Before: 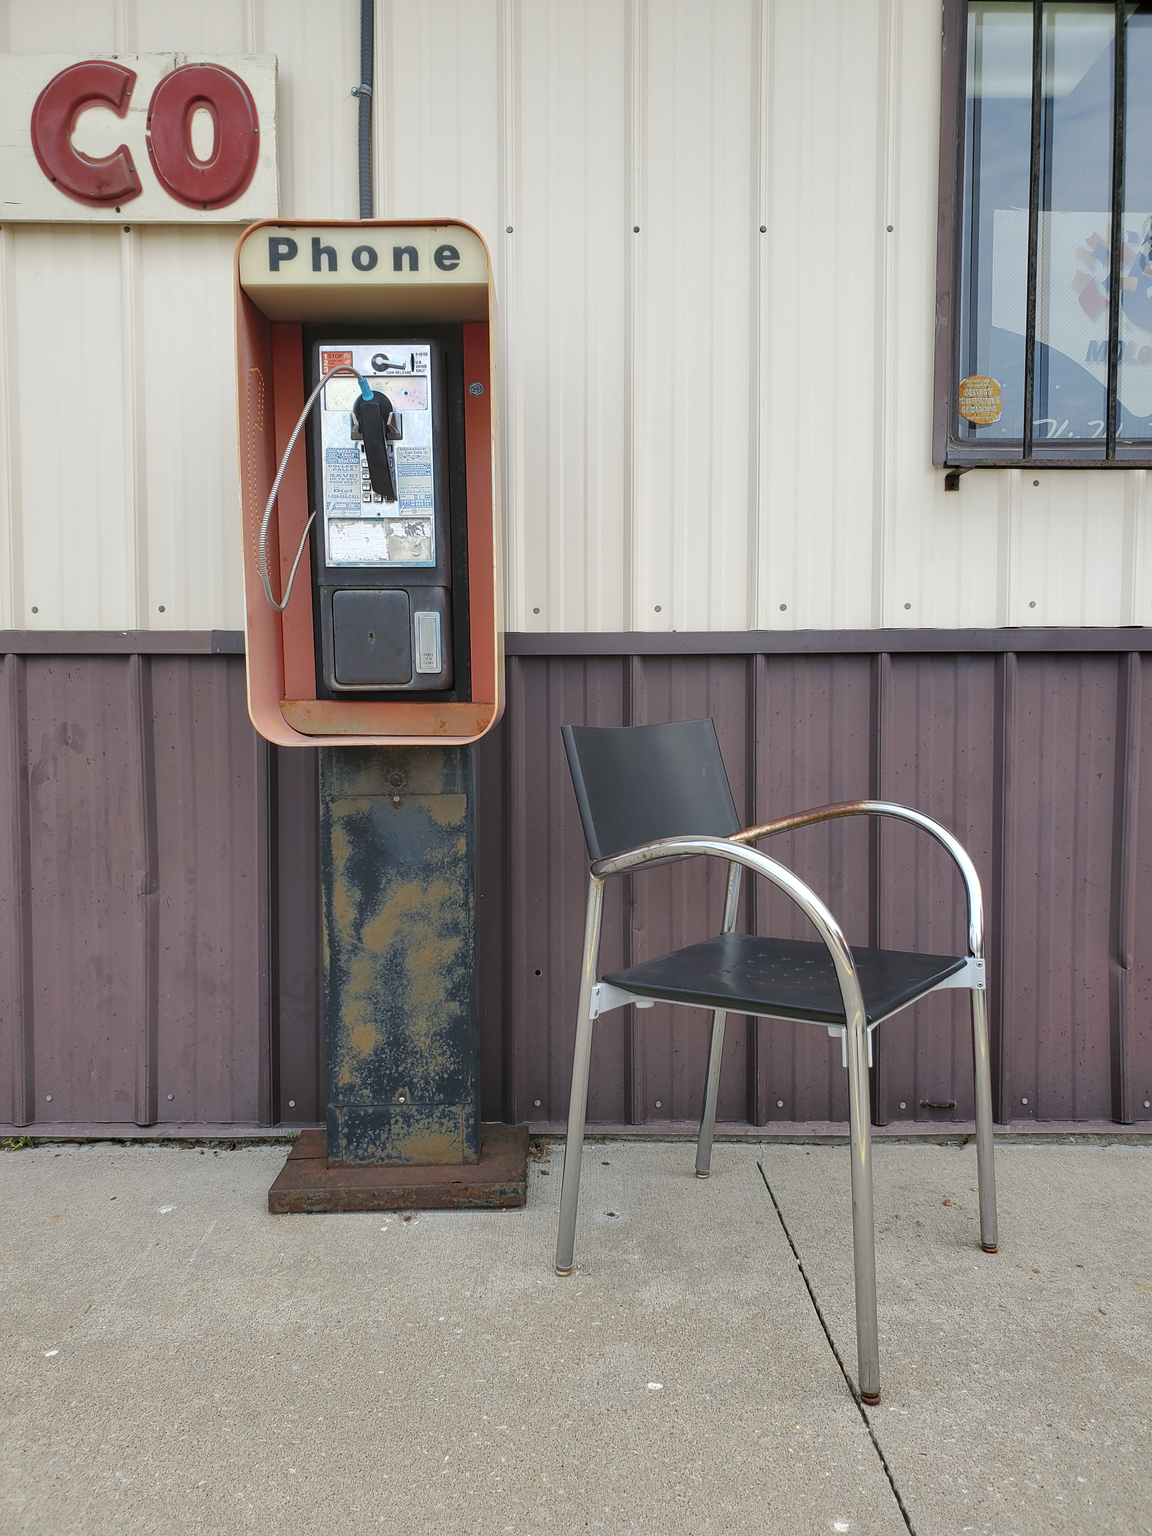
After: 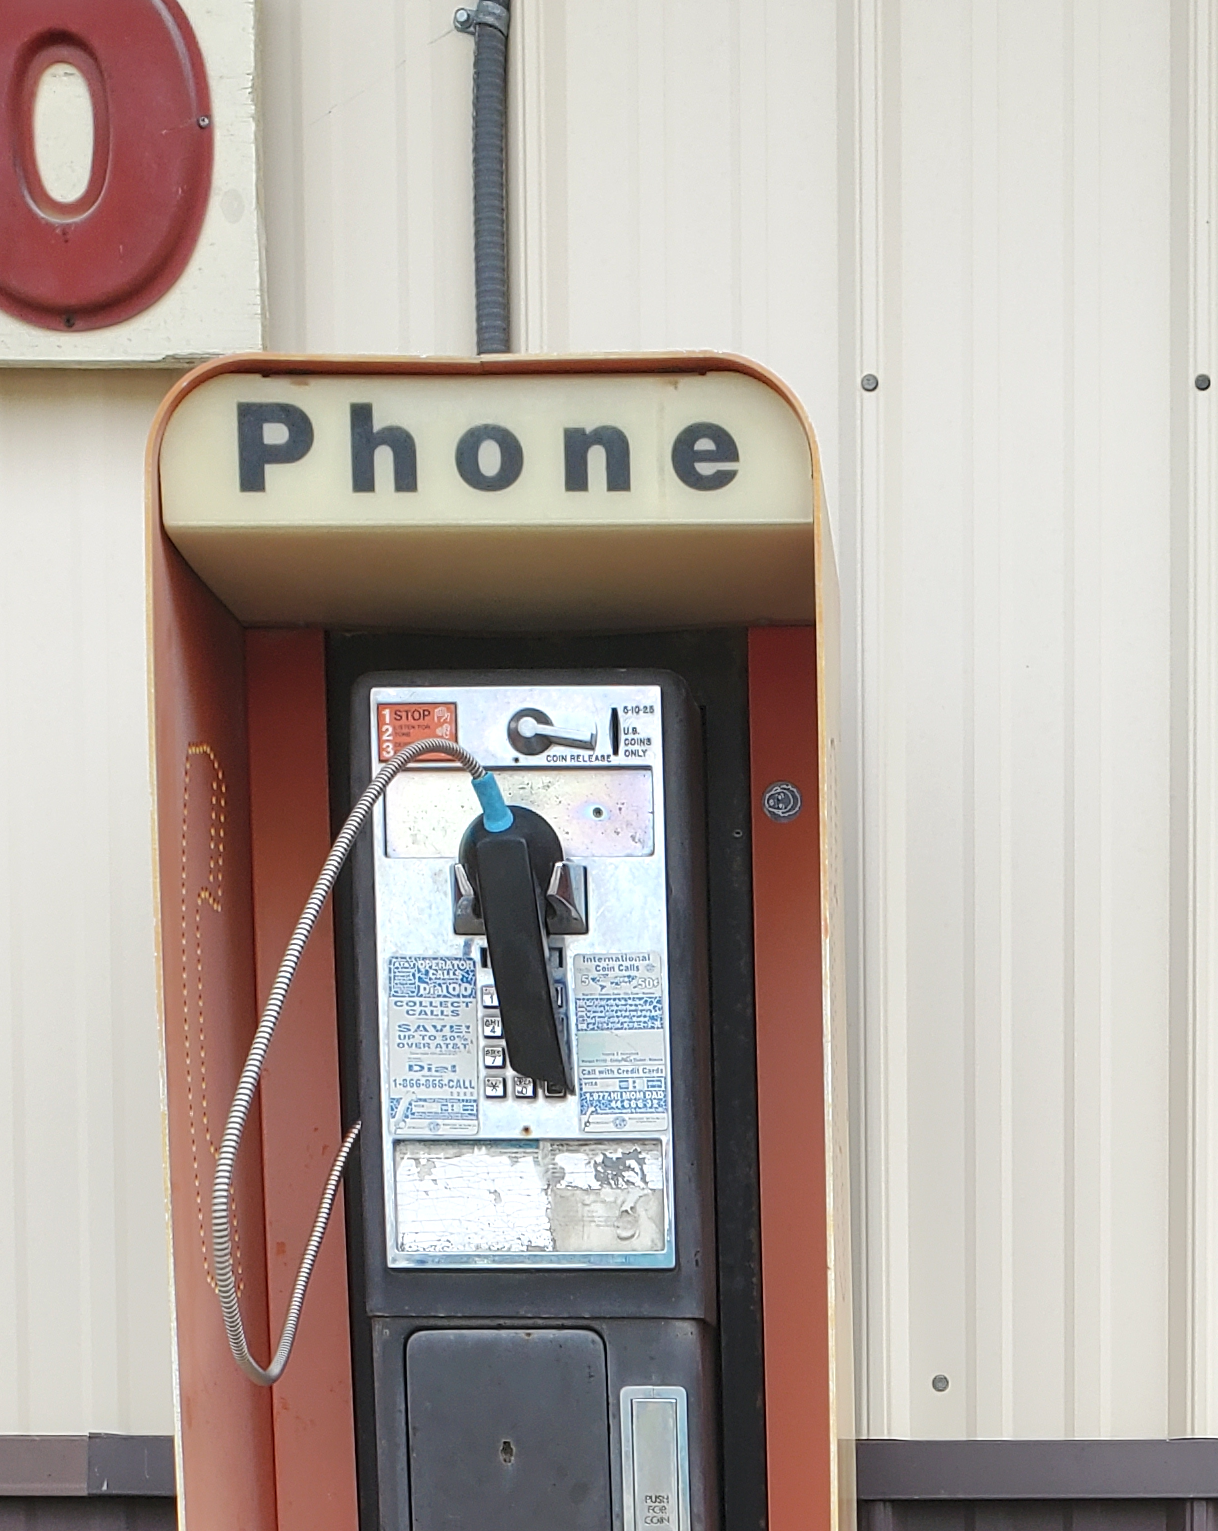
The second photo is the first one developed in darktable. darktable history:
crop: left 15.481%, top 5.457%, right 44.233%, bottom 56.563%
exposure: exposure 0.19 EV, compensate highlight preservation false
